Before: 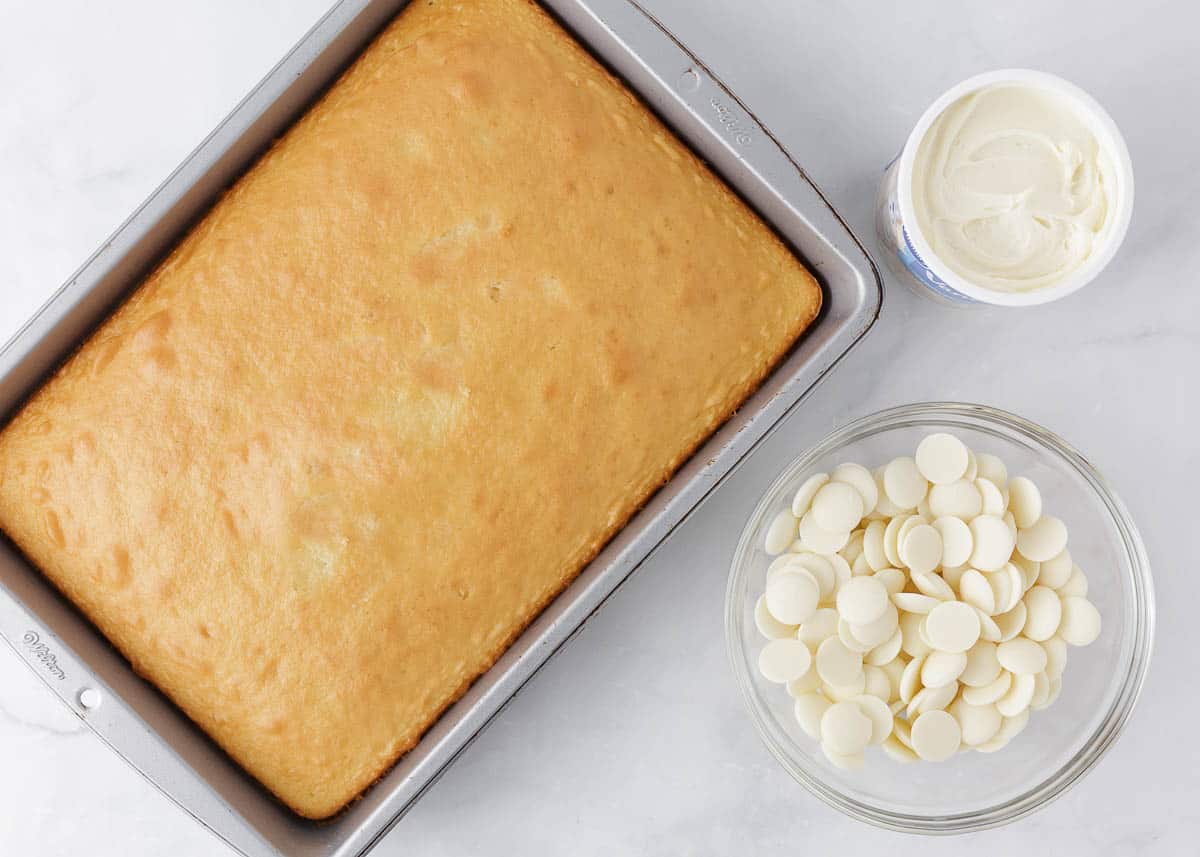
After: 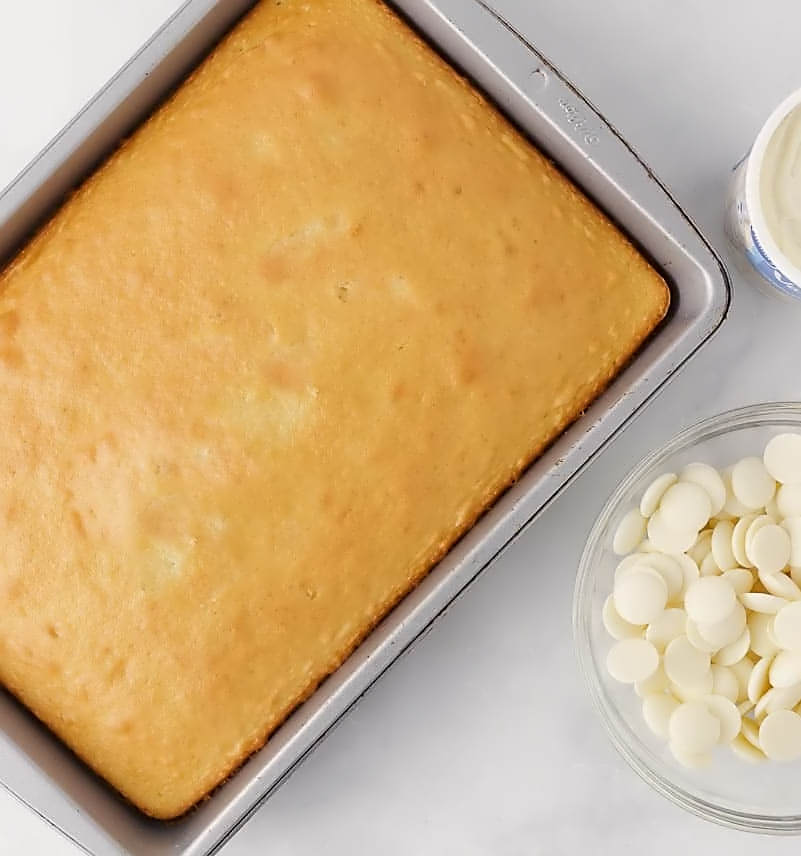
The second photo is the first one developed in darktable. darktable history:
color correction: highlights a* 0.536, highlights b* 2.75, saturation 1.08
contrast equalizer: y [[0.5 ×6], [0.5 ×6], [0.5 ×6], [0, 0.033, 0.067, 0.1, 0.133, 0.167], [0, 0.05, 0.1, 0.15, 0.2, 0.25]]
sharpen: on, module defaults
crop and rotate: left 12.714%, right 20.454%
